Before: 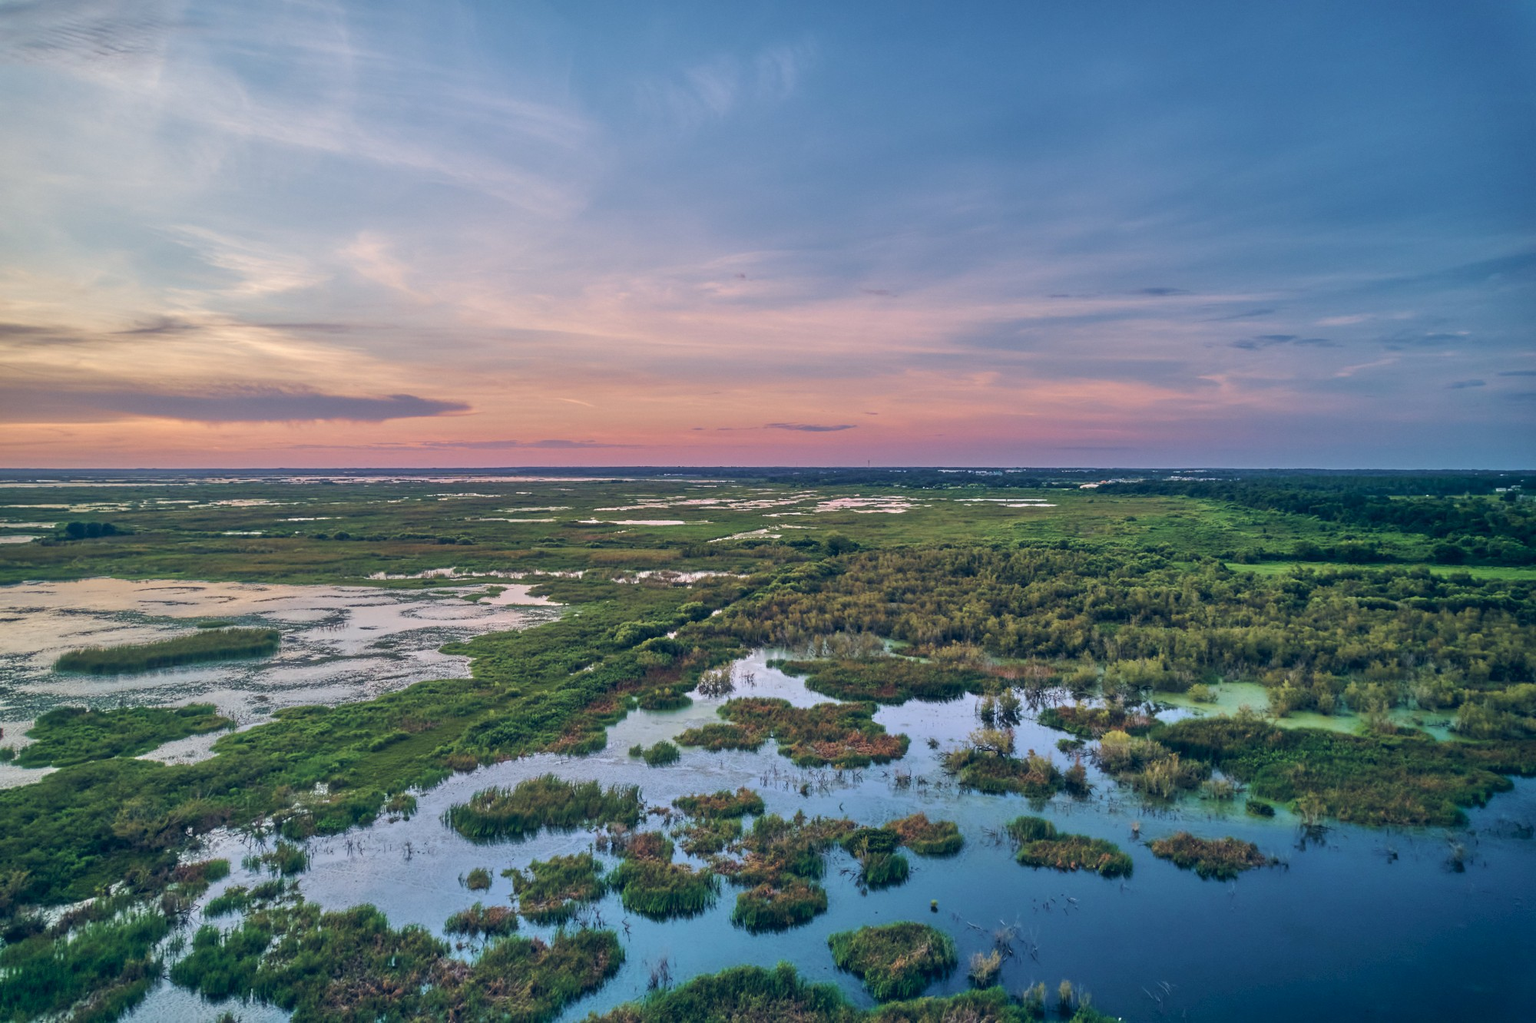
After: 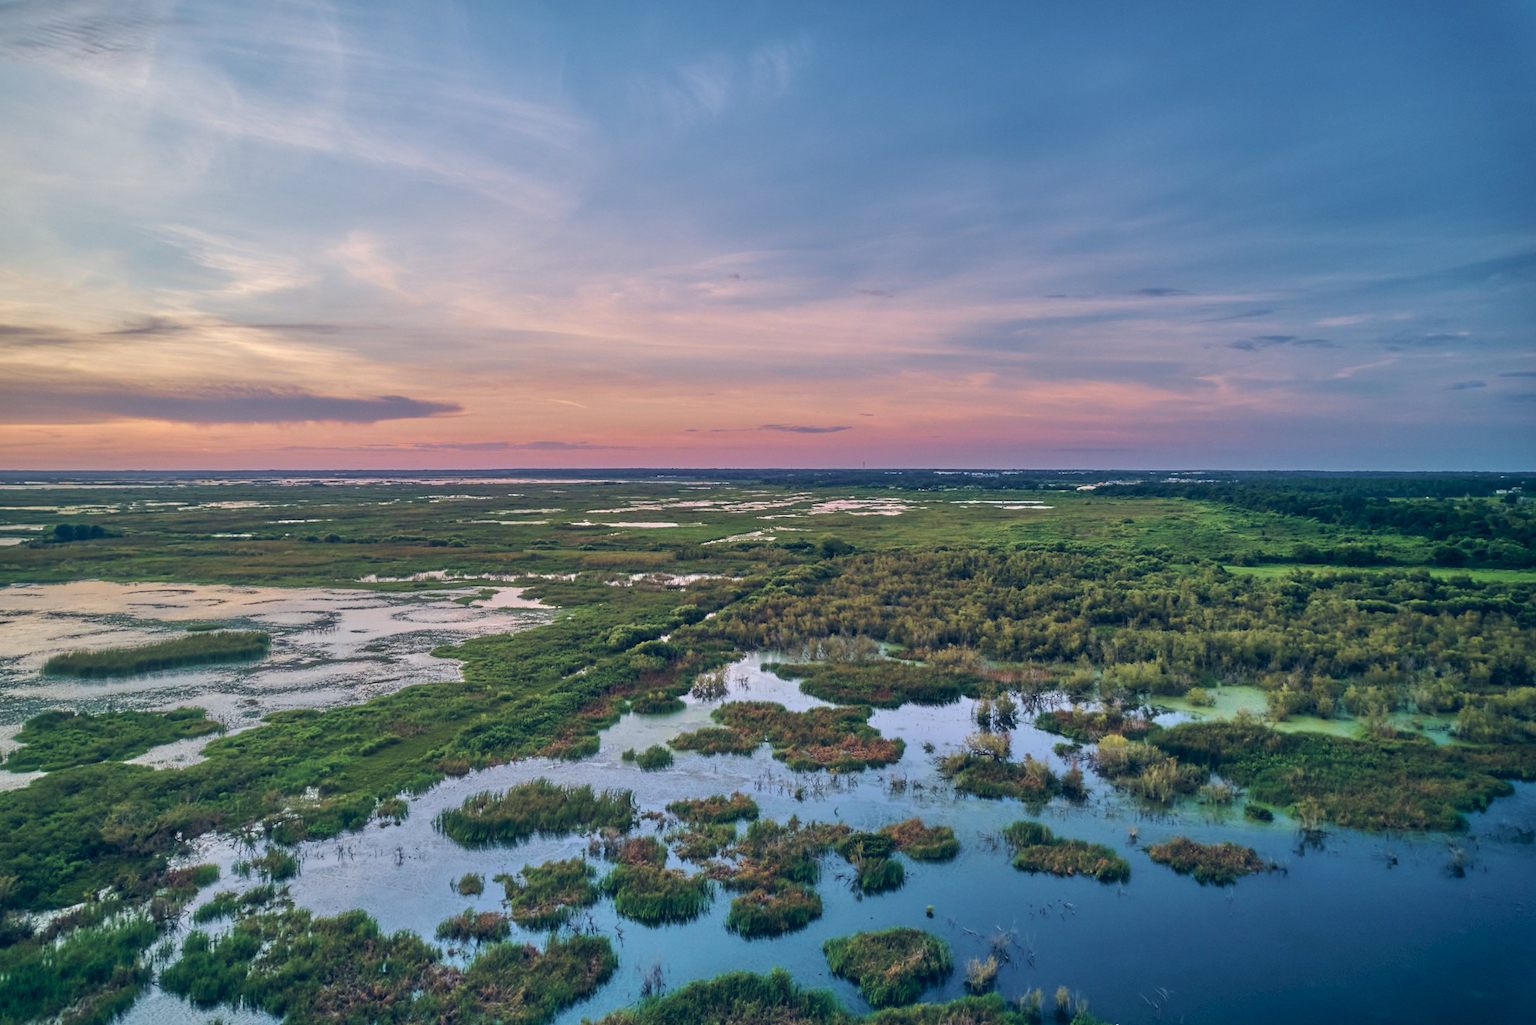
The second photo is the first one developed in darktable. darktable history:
crop and rotate: left 0.847%, top 0.263%, bottom 0.275%
